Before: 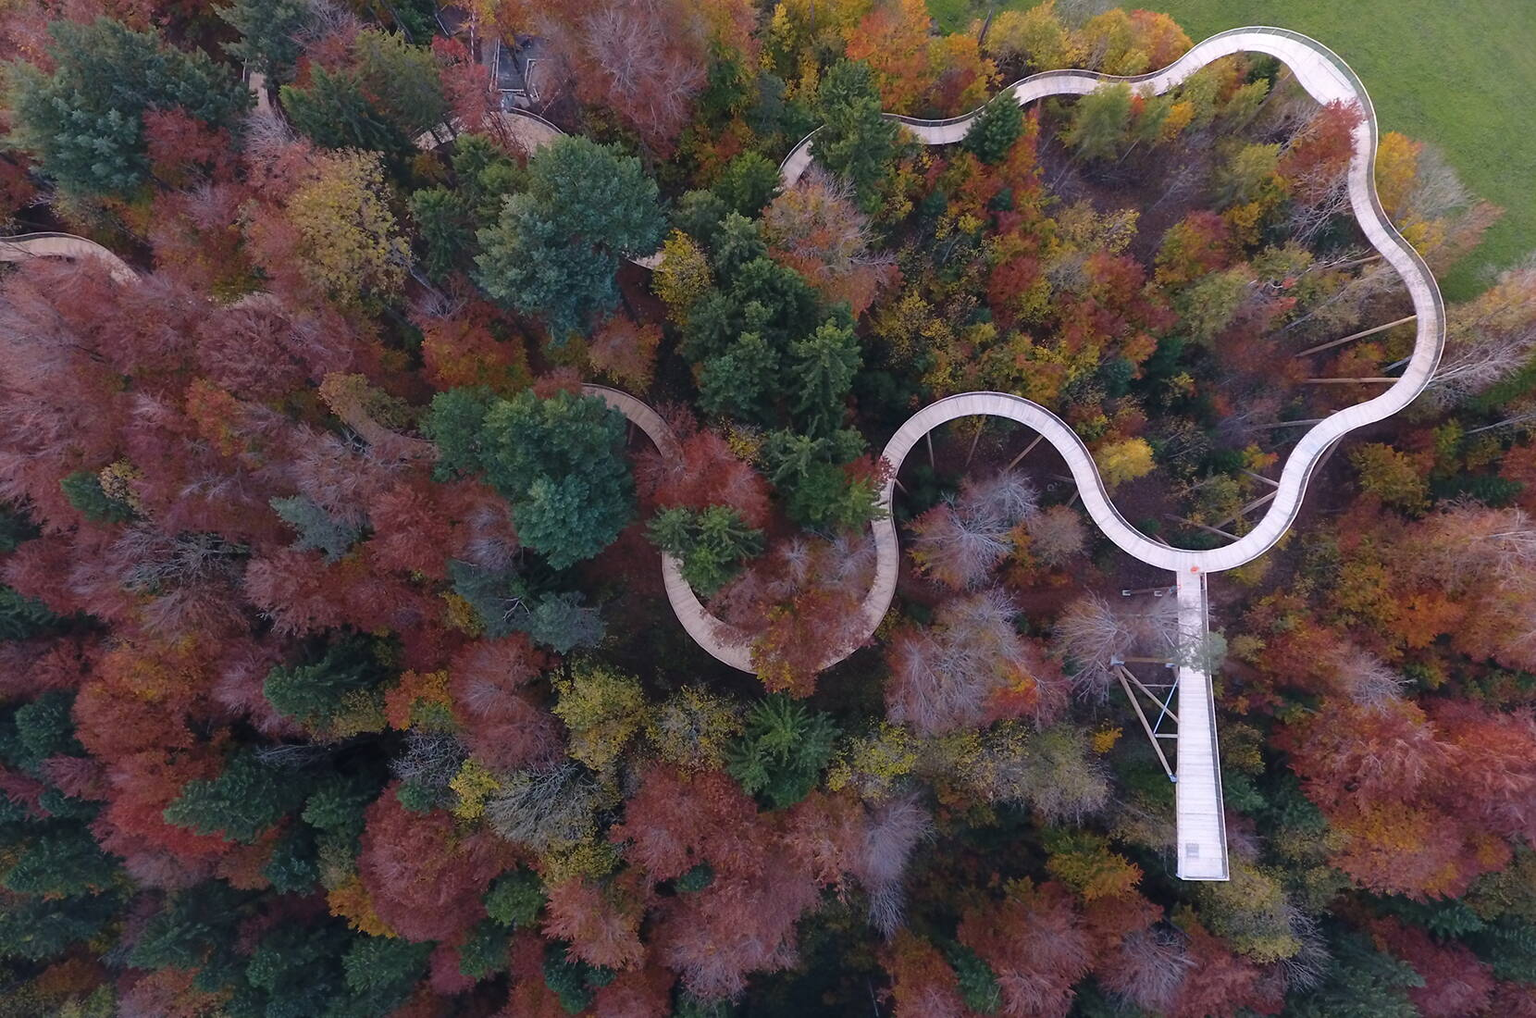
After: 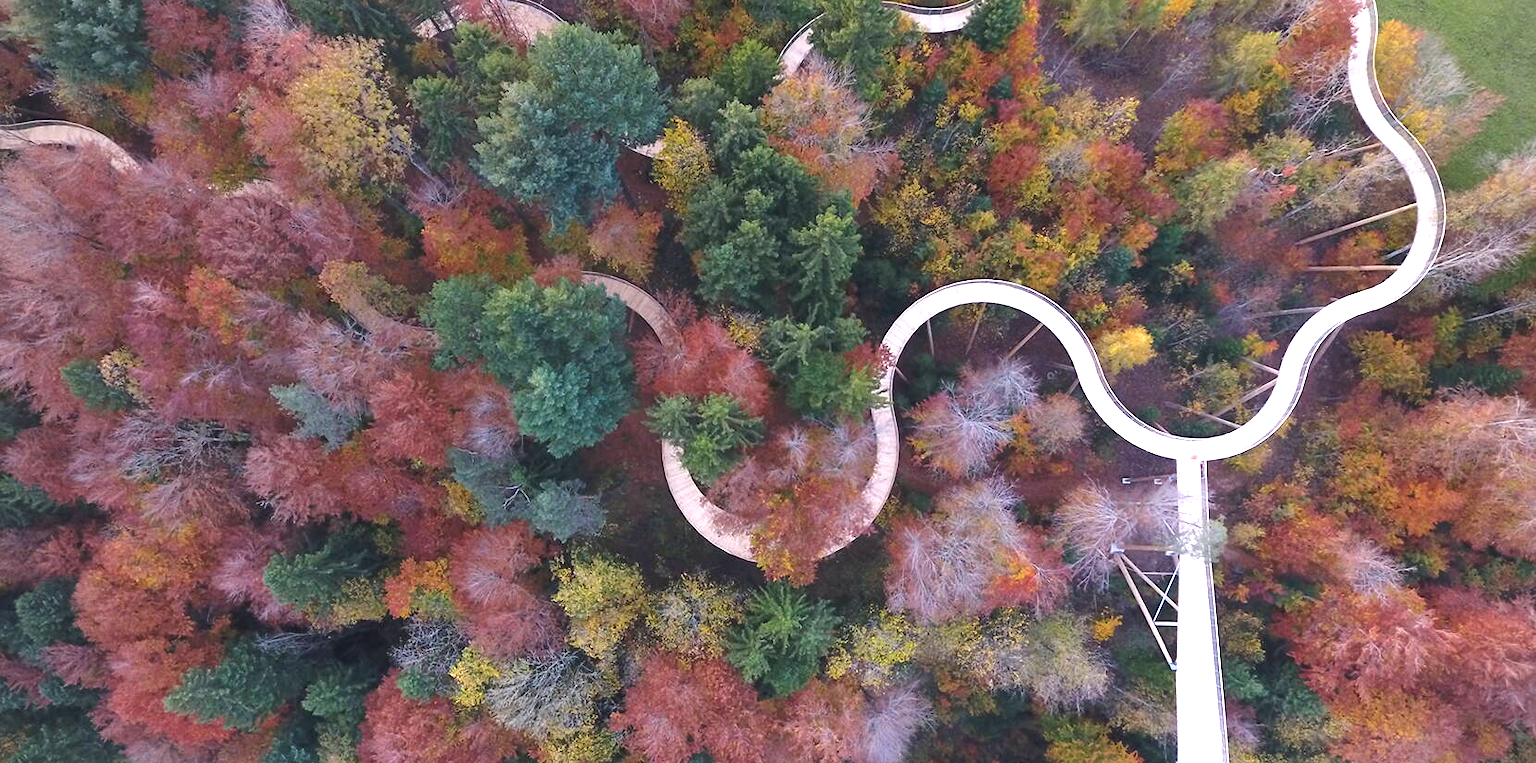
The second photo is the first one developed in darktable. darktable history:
shadows and highlights: shadows 32.83, highlights -47.7, soften with gaussian
vignetting: fall-off radius 63.6%
crop: top 11.038%, bottom 13.962%
graduated density: rotation 5.63°, offset 76.9
exposure: black level correction 0, exposure 1.7 EV, compensate exposure bias true, compensate highlight preservation false
